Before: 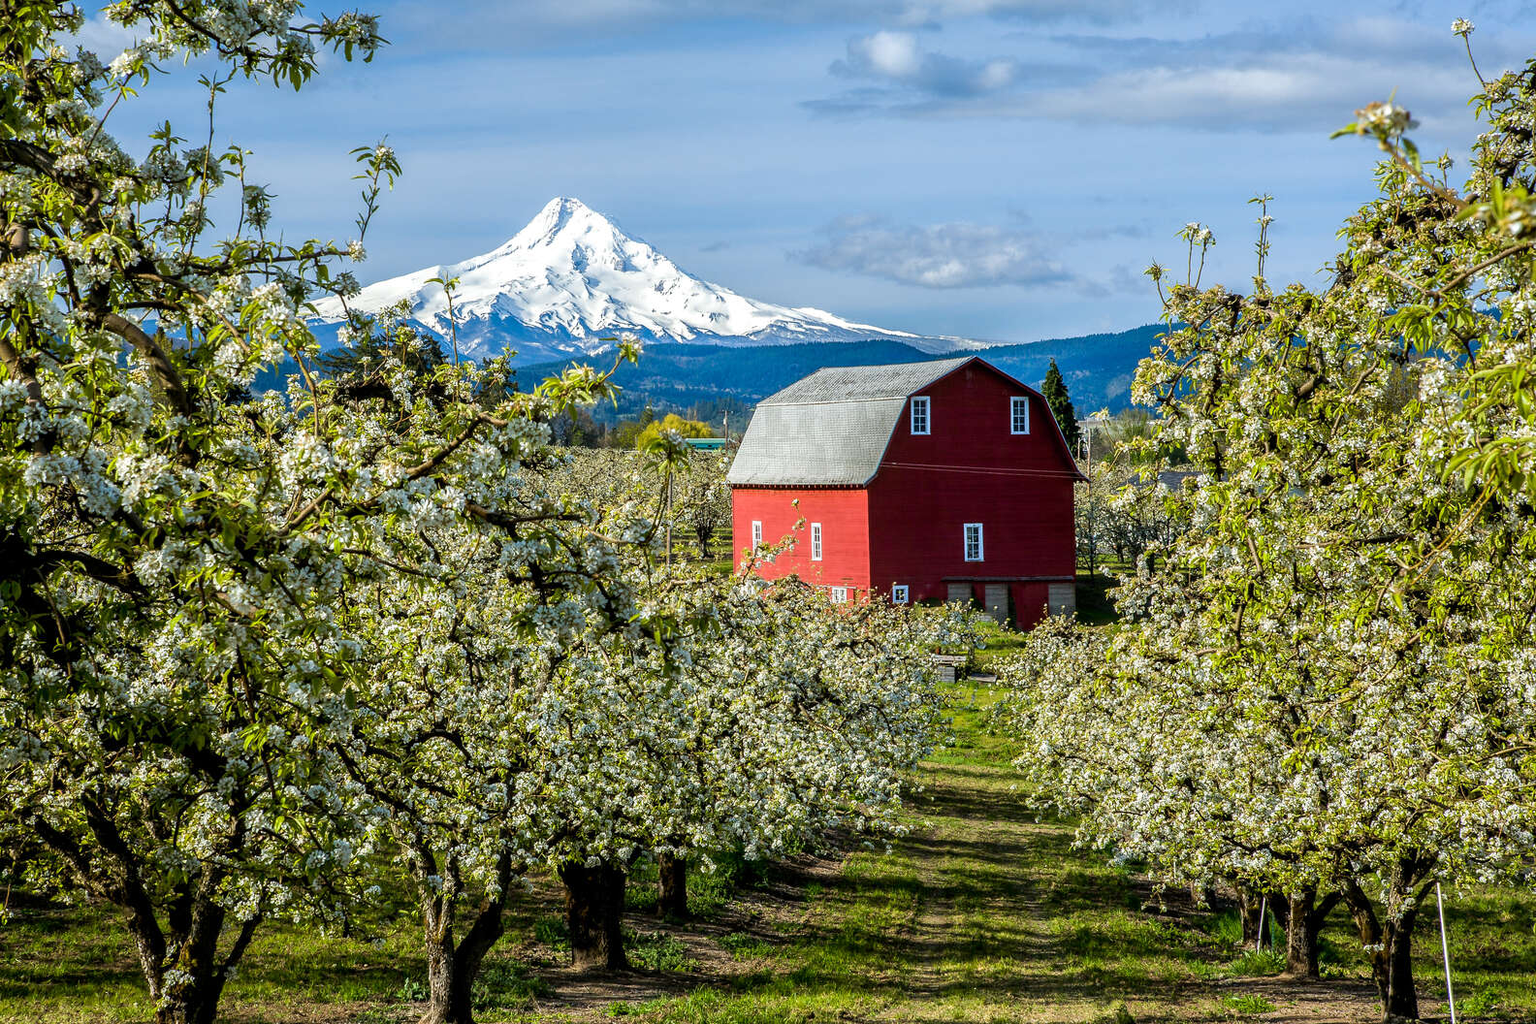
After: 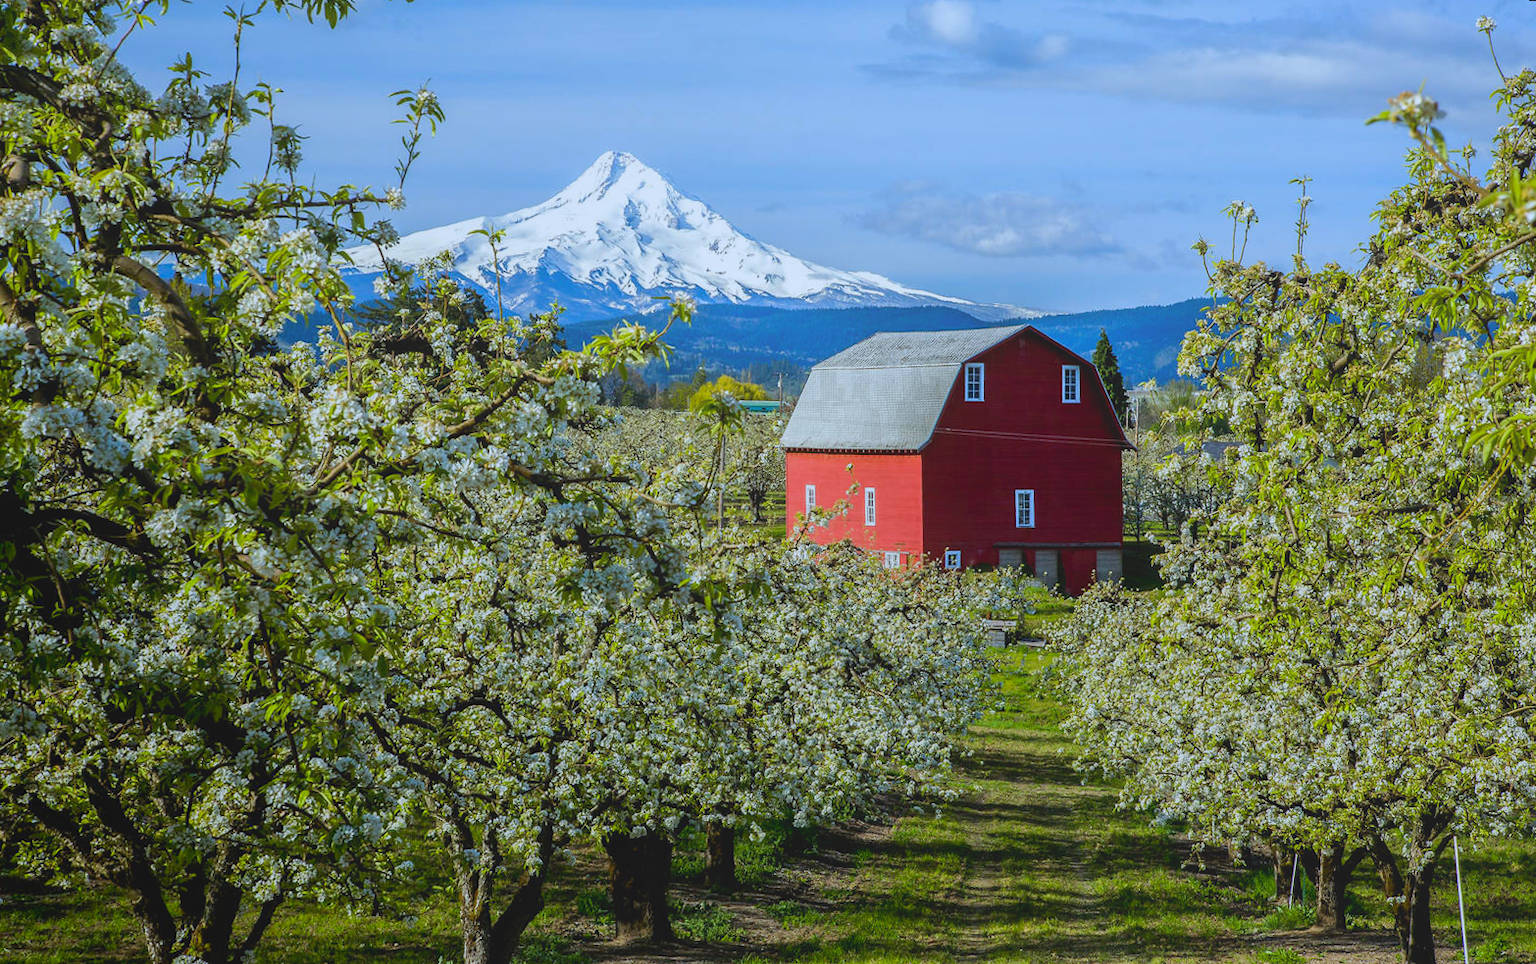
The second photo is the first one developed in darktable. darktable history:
rotate and perspective: rotation 0.679°, lens shift (horizontal) 0.136, crop left 0.009, crop right 0.991, crop top 0.078, crop bottom 0.95
white balance: red 0.924, blue 1.095
local contrast: detail 70%
exposure: black level correction 0.002, compensate highlight preservation false
